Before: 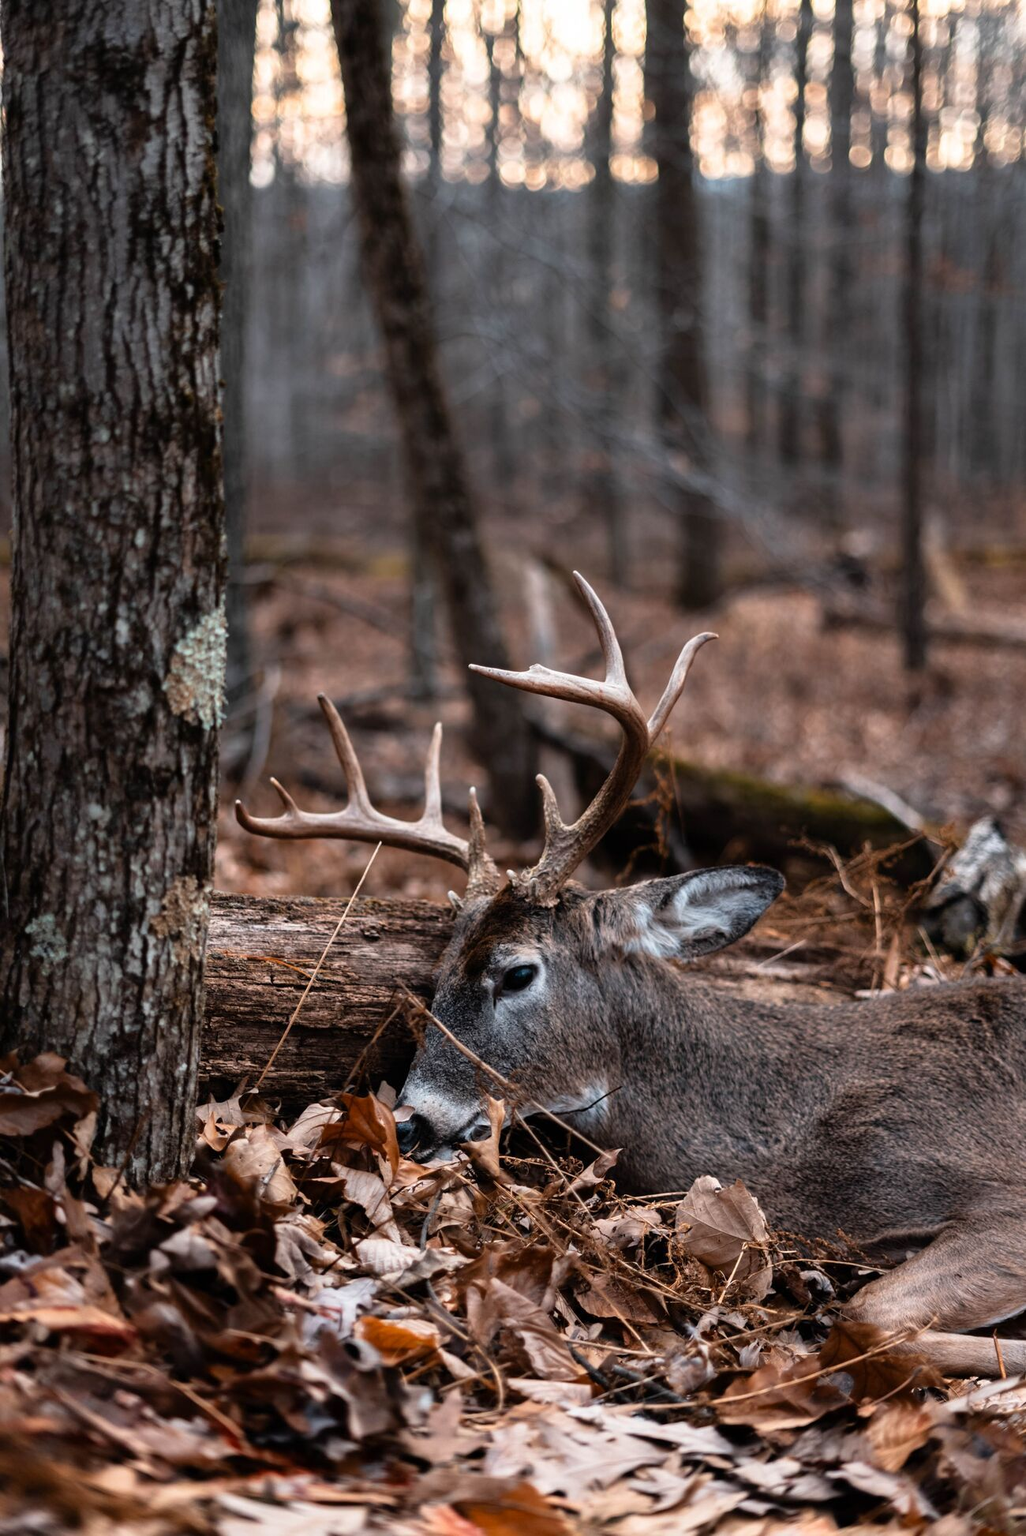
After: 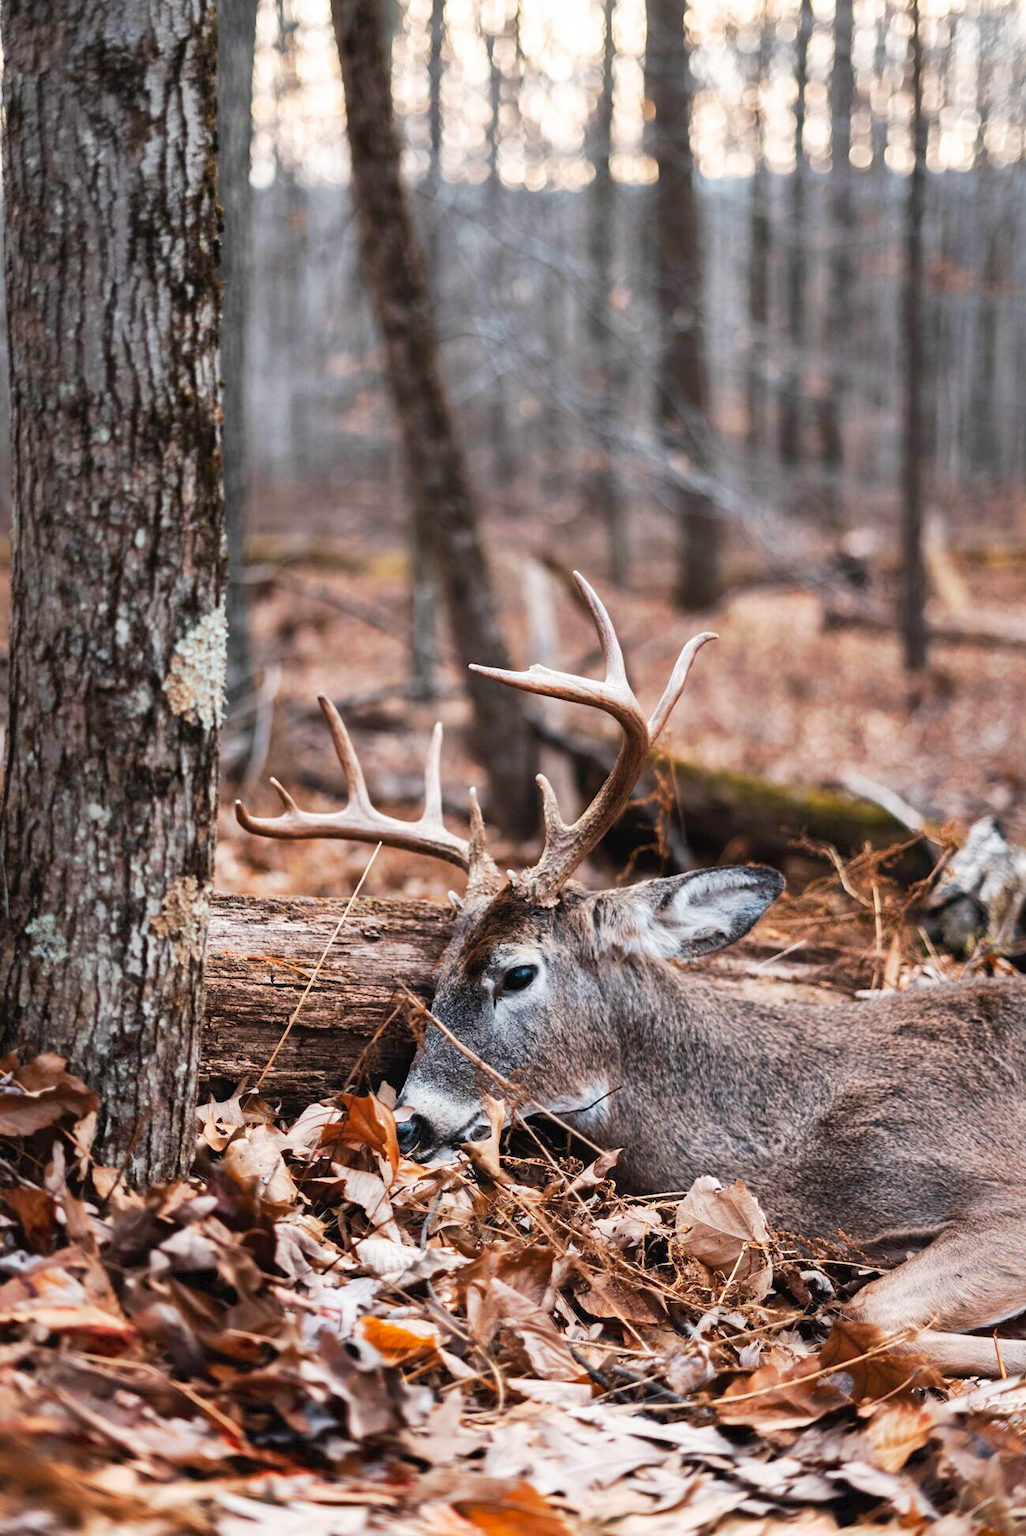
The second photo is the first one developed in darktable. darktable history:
shadows and highlights: on, module defaults
tone curve: curves: ch0 [(0, 0) (0.003, 0.015) (0.011, 0.025) (0.025, 0.056) (0.044, 0.104) (0.069, 0.139) (0.1, 0.181) (0.136, 0.226) (0.177, 0.28) (0.224, 0.346) (0.277, 0.42) (0.335, 0.505) (0.399, 0.594) (0.468, 0.699) (0.543, 0.776) (0.623, 0.848) (0.709, 0.893) (0.801, 0.93) (0.898, 0.97) (1, 1)], preserve colors none
